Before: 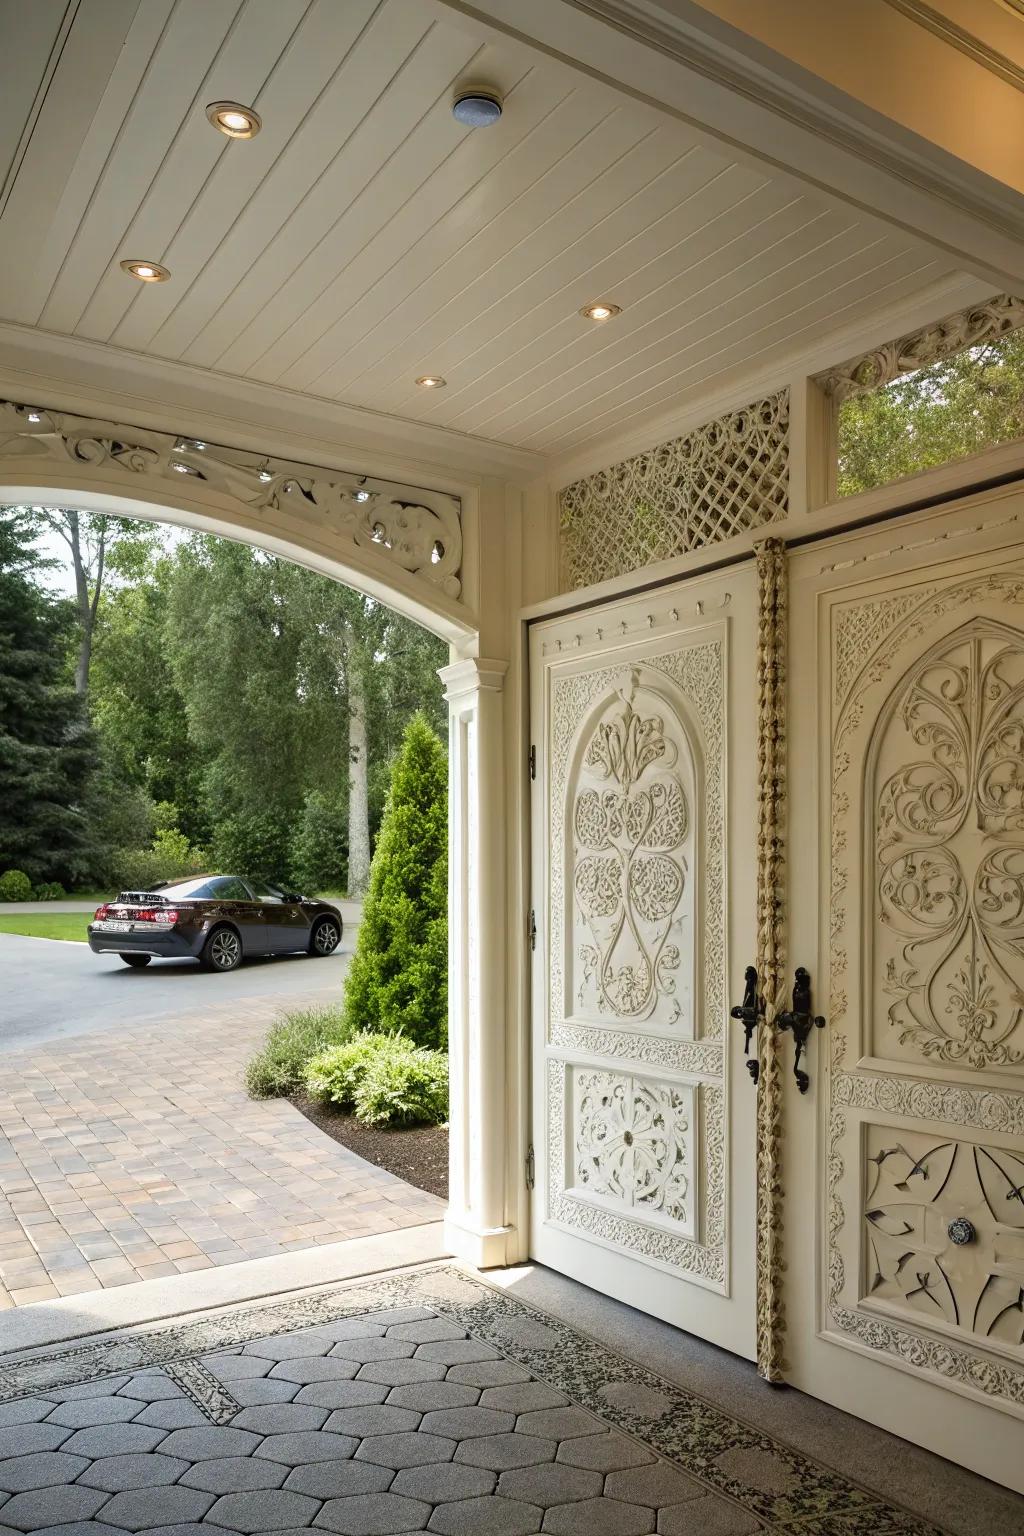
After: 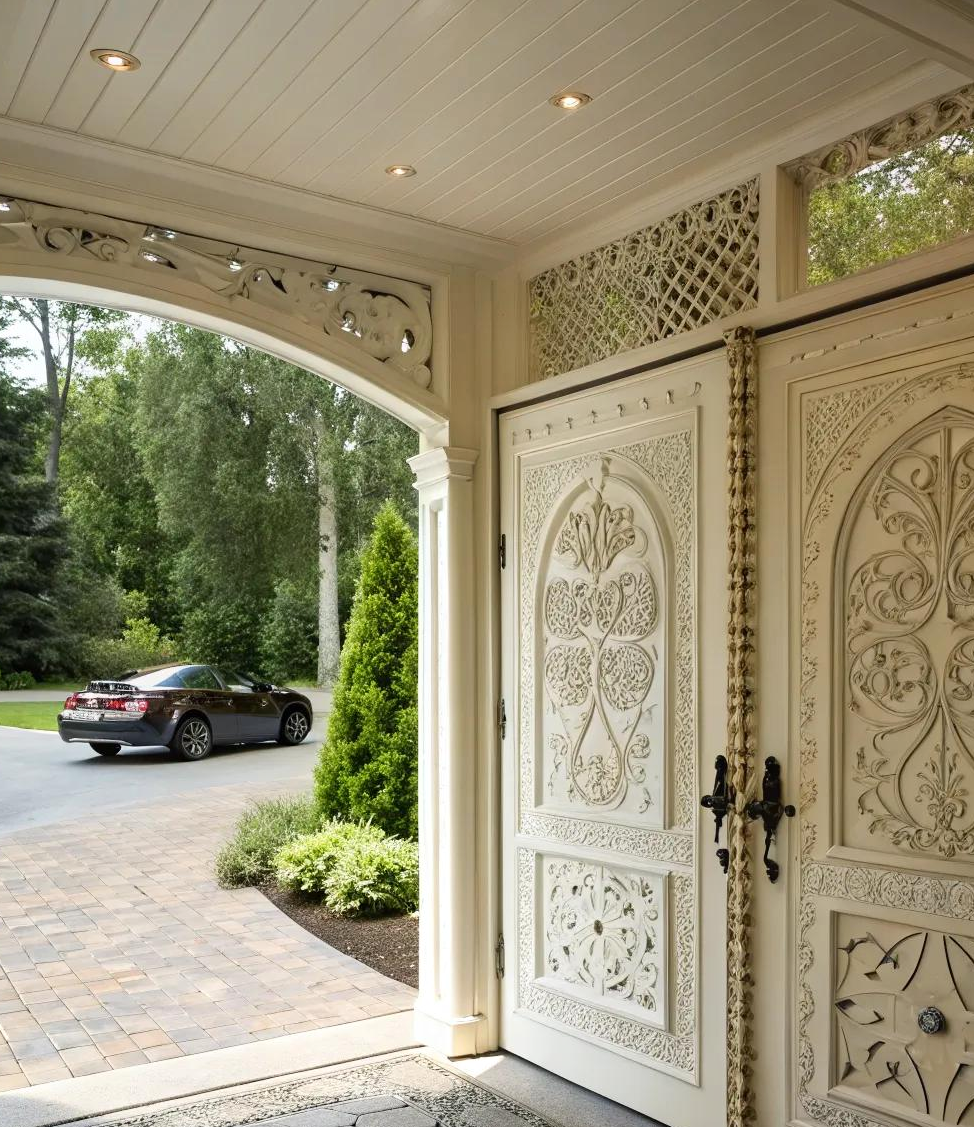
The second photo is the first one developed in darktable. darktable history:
tone equalizer: mask exposure compensation -0.497 EV
crop and rotate: left 2.935%, top 13.783%, right 1.929%, bottom 12.834%
contrast brightness saturation: contrast 0.1, brightness 0.02, saturation 0.021
